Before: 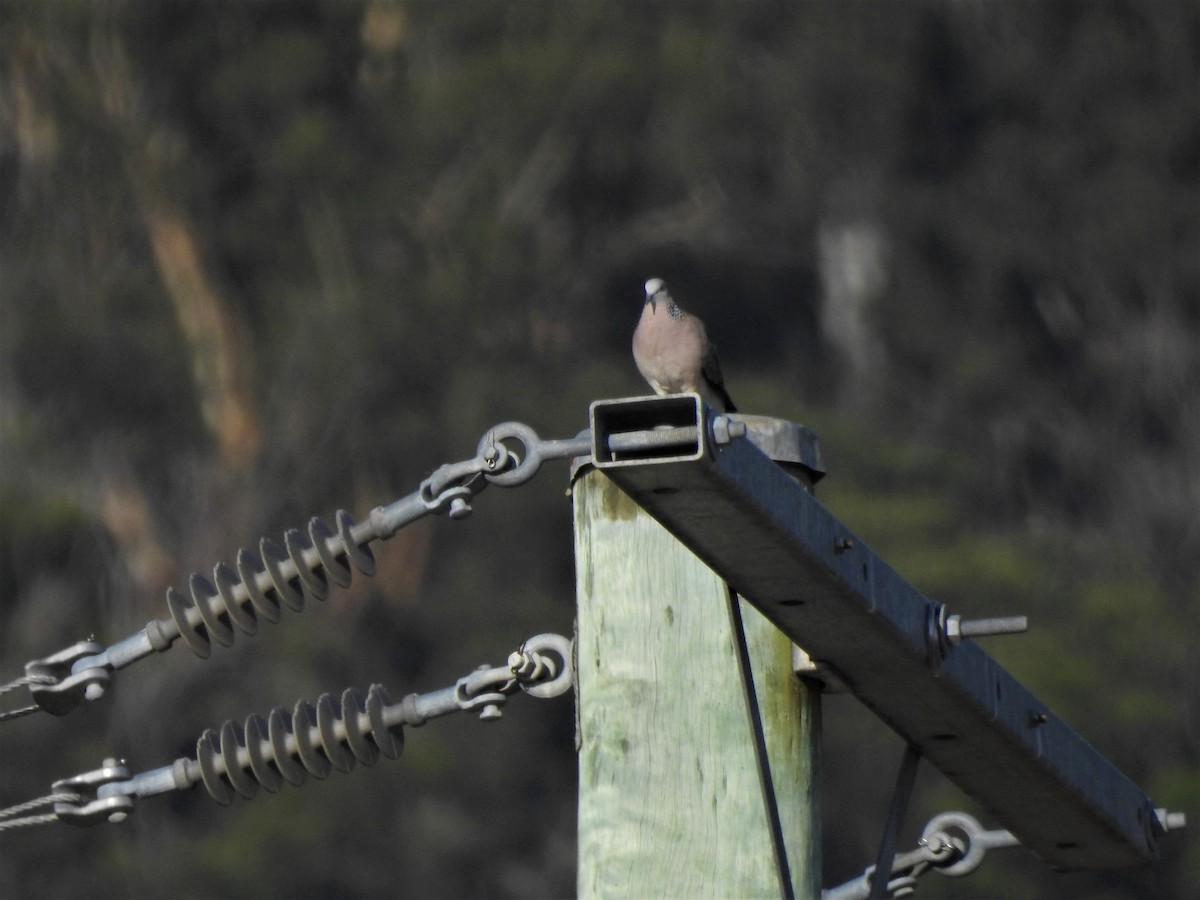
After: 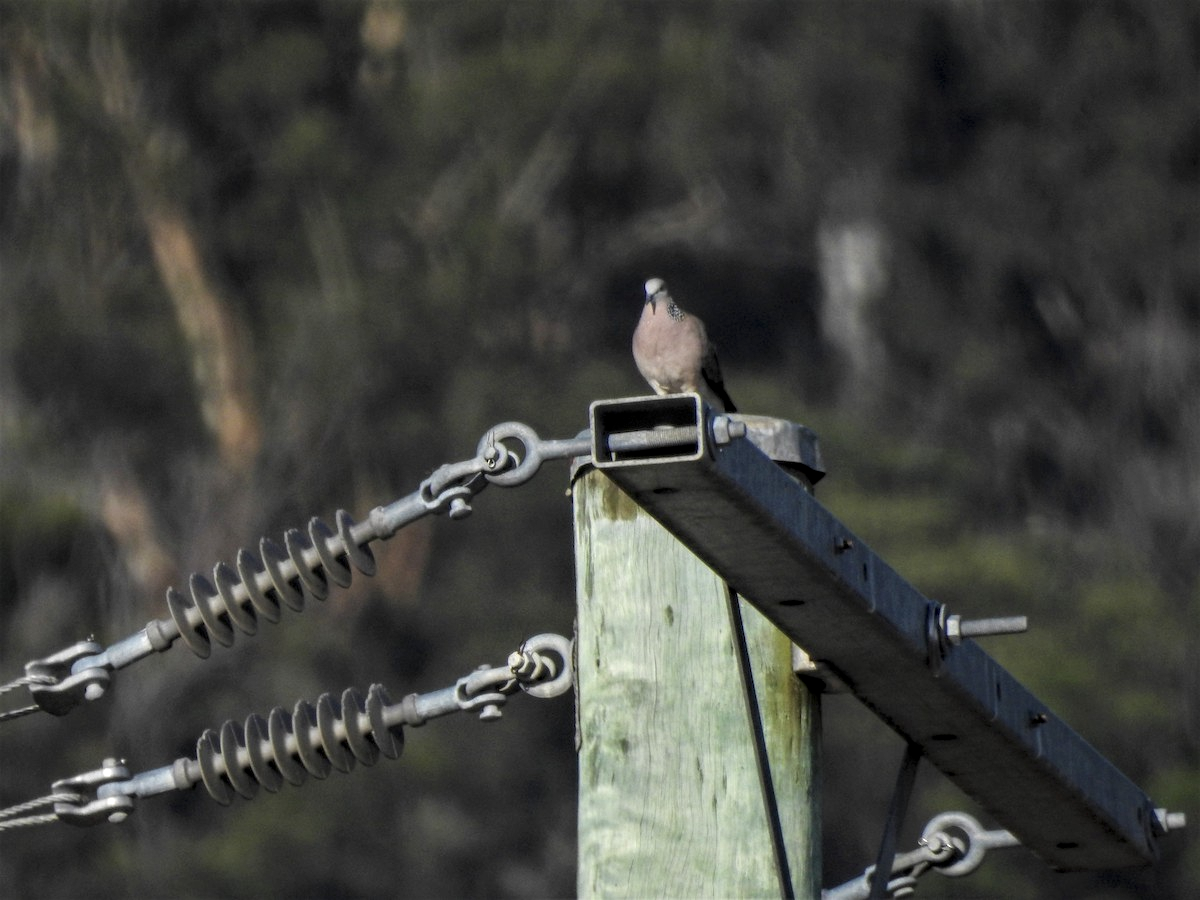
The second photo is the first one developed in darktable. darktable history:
rgb curve: mode RGB, independent channels
local contrast: highlights 25%, detail 150%
